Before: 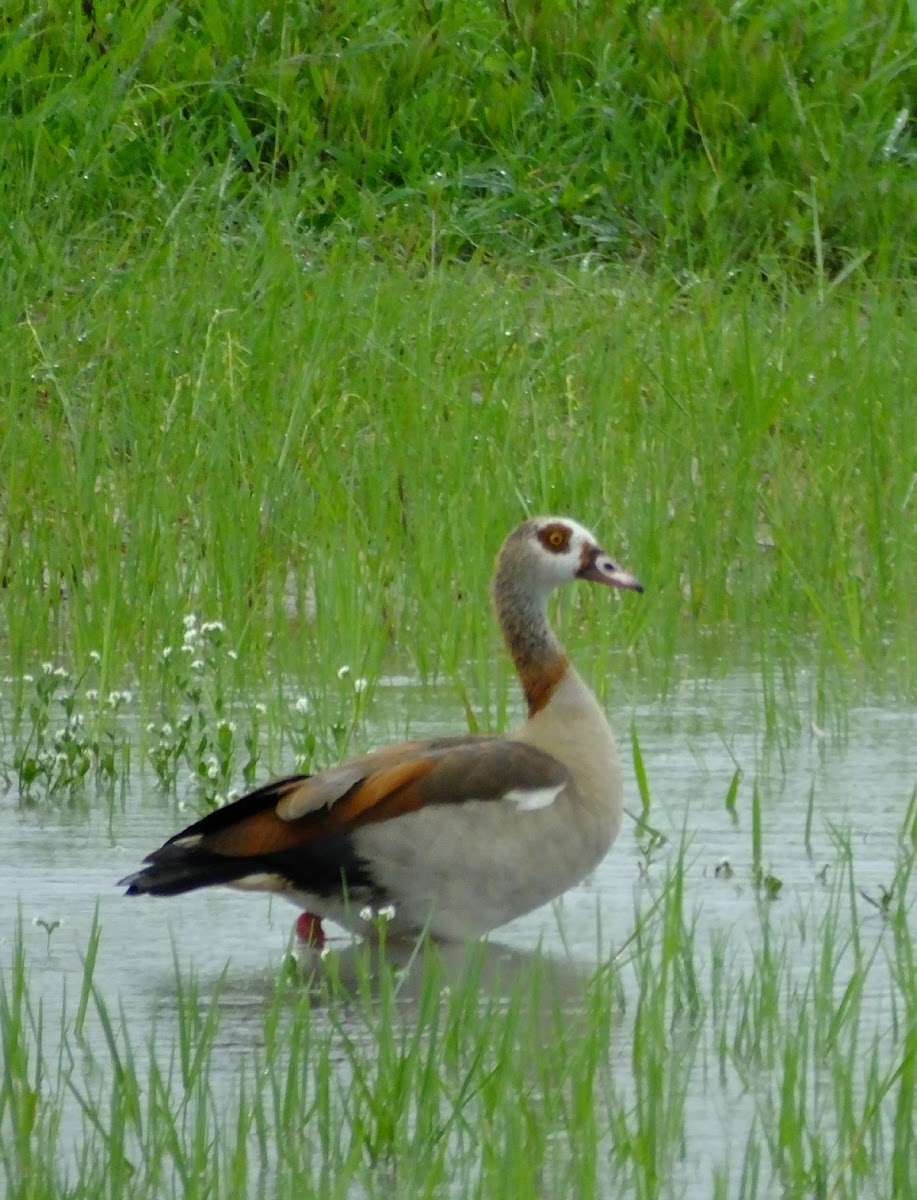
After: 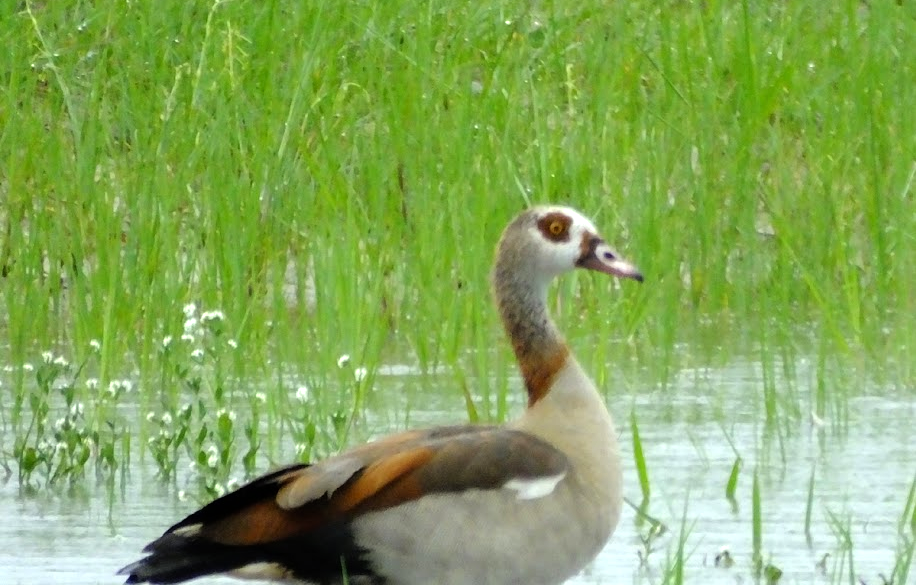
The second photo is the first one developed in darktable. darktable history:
crop and rotate: top 25.922%, bottom 25.307%
tone equalizer: -8 EV -0.778 EV, -7 EV -0.734 EV, -6 EV -0.603 EV, -5 EV -0.373 EV, -3 EV 0.393 EV, -2 EV 0.6 EV, -1 EV 0.699 EV, +0 EV 0.726 EV
